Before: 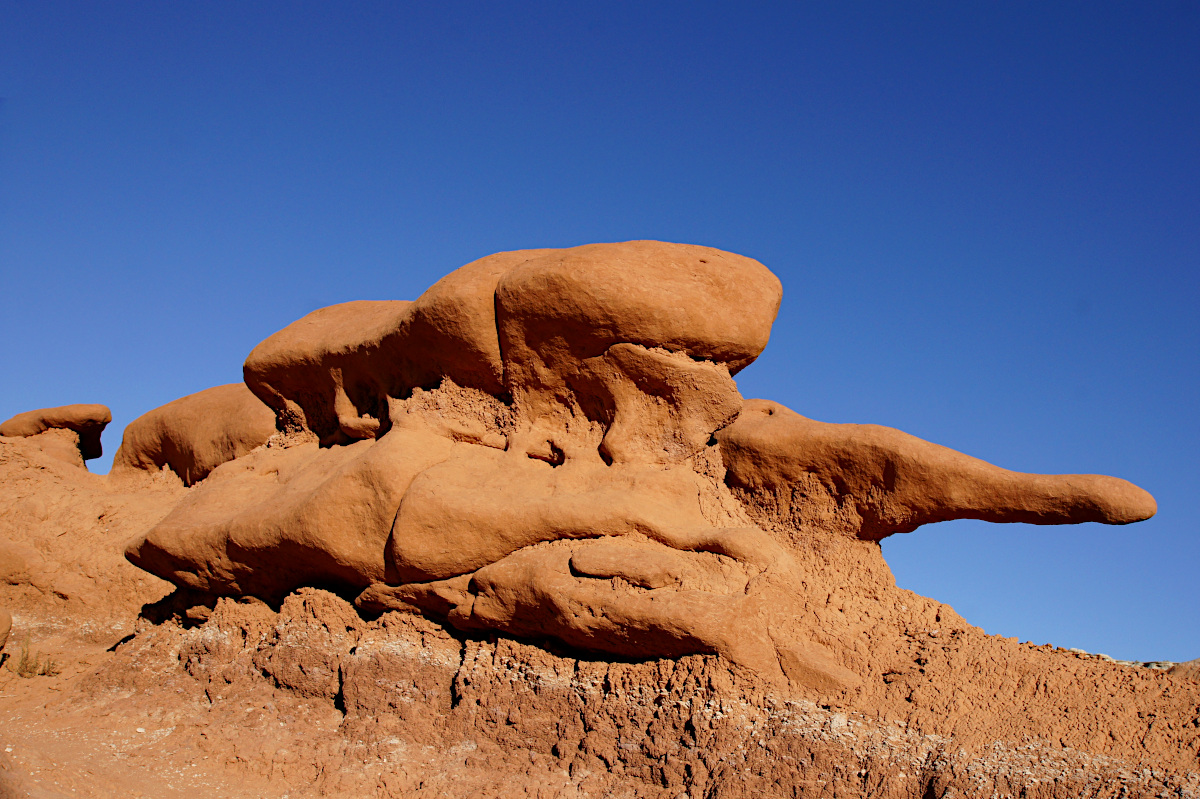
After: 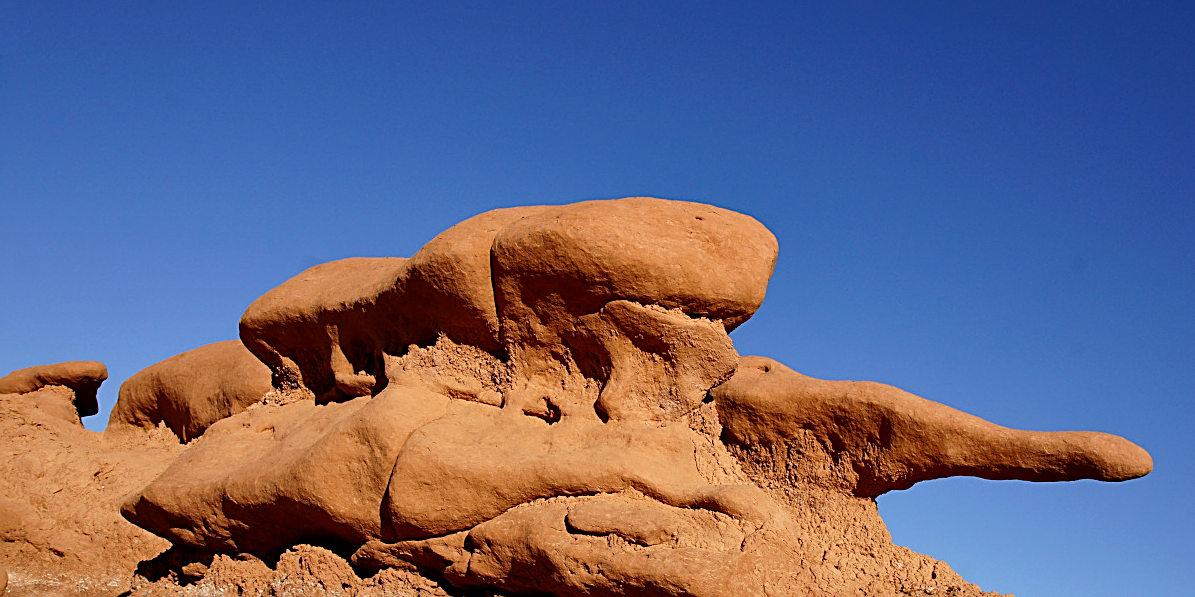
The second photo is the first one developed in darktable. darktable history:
crop: left 0.387%, top 5.469%, bottom 19.809%
local contrast: mode bilateral grid, contrast 20, coarseness 50, detail 130%, midtone range 0.2
sharpen: on, module defaults
